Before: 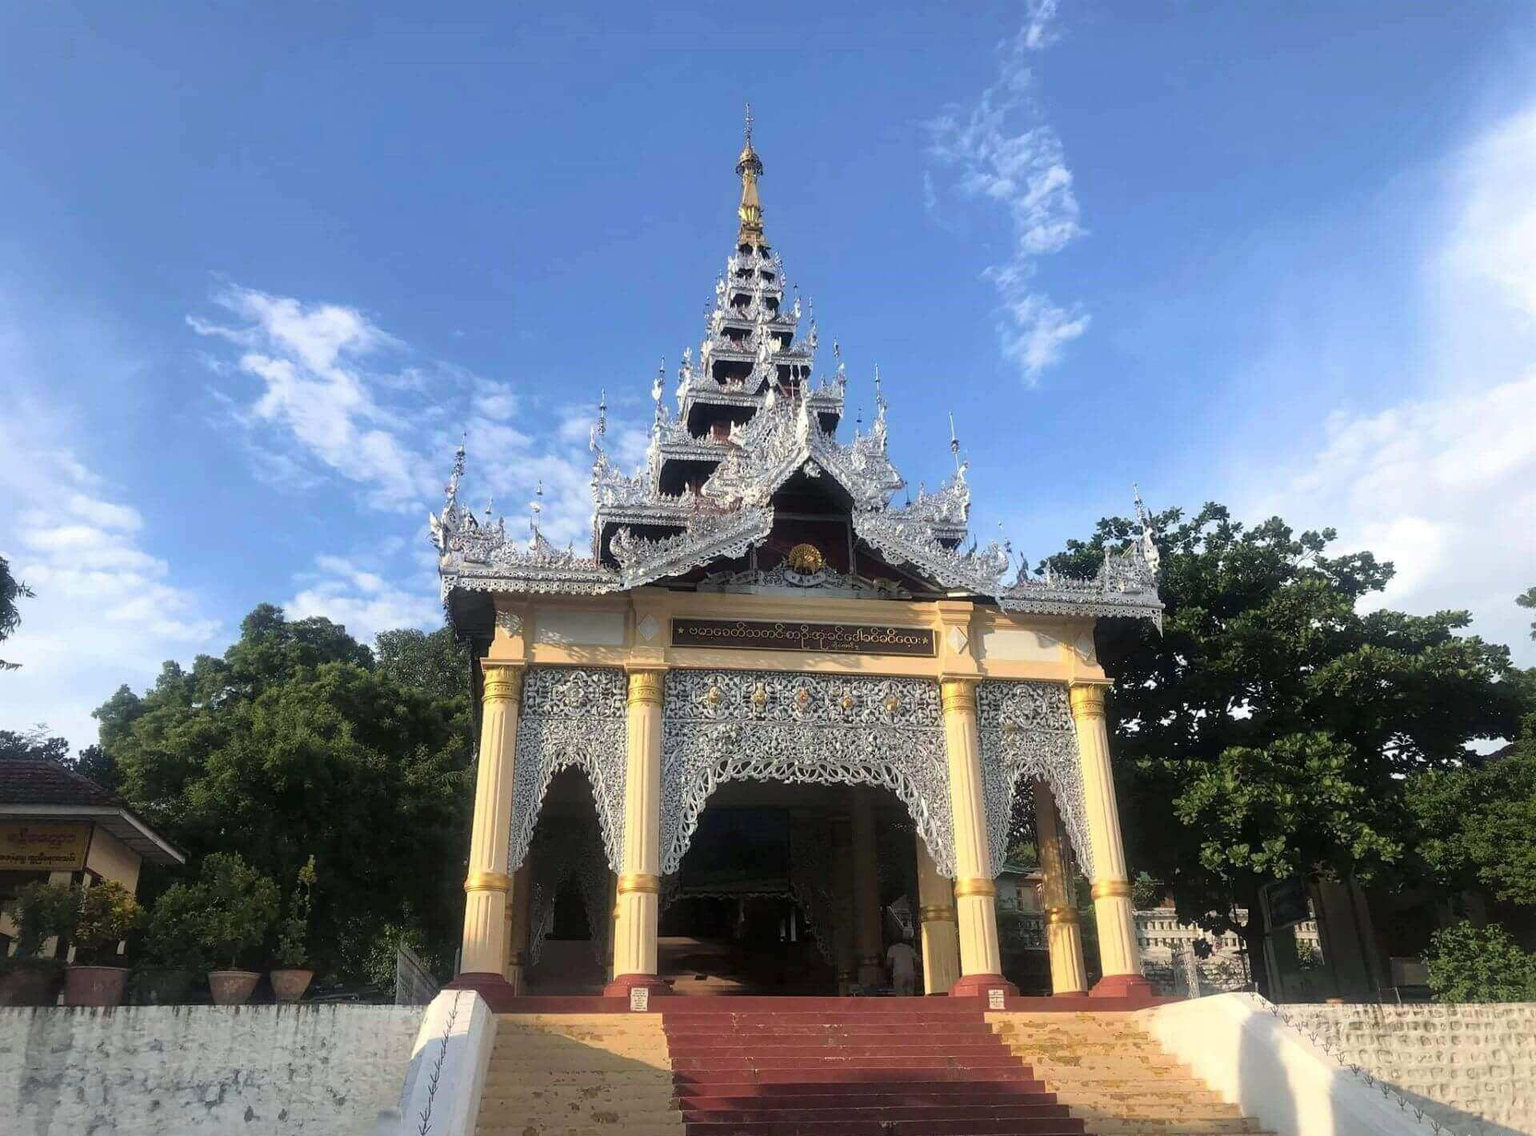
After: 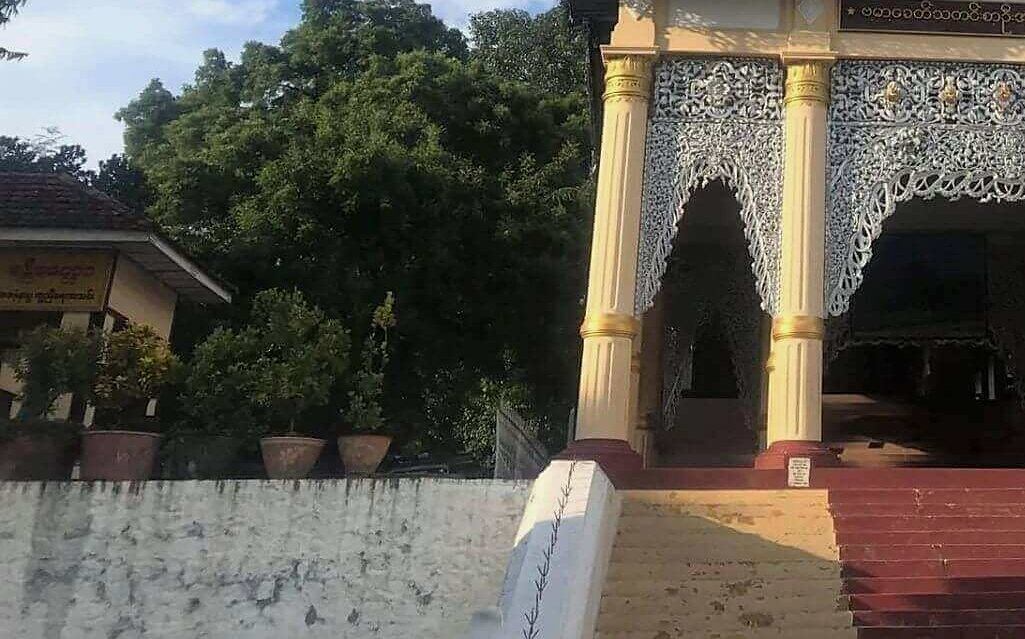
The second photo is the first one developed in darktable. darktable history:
crop and rotate: top 54.778%, right 46.61%, bottom 0.159%
sharpen: radius 1.559, amount 0.373, threshold 1.271
exposure: exposure -0.157 EV, compensate highlight preservation false
